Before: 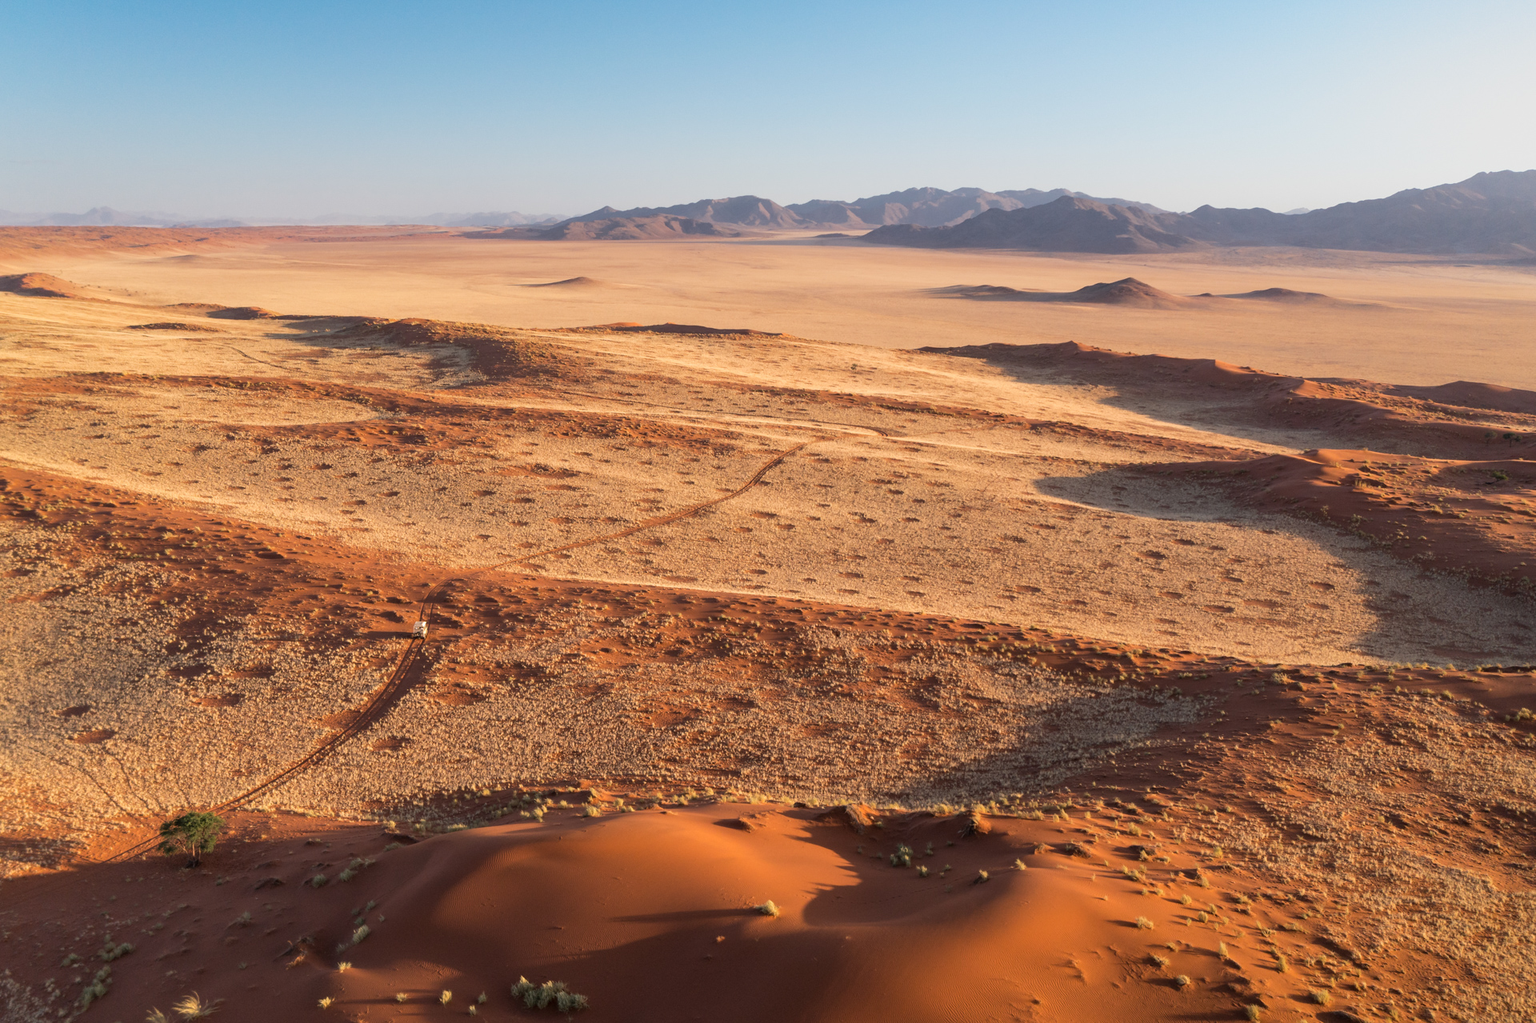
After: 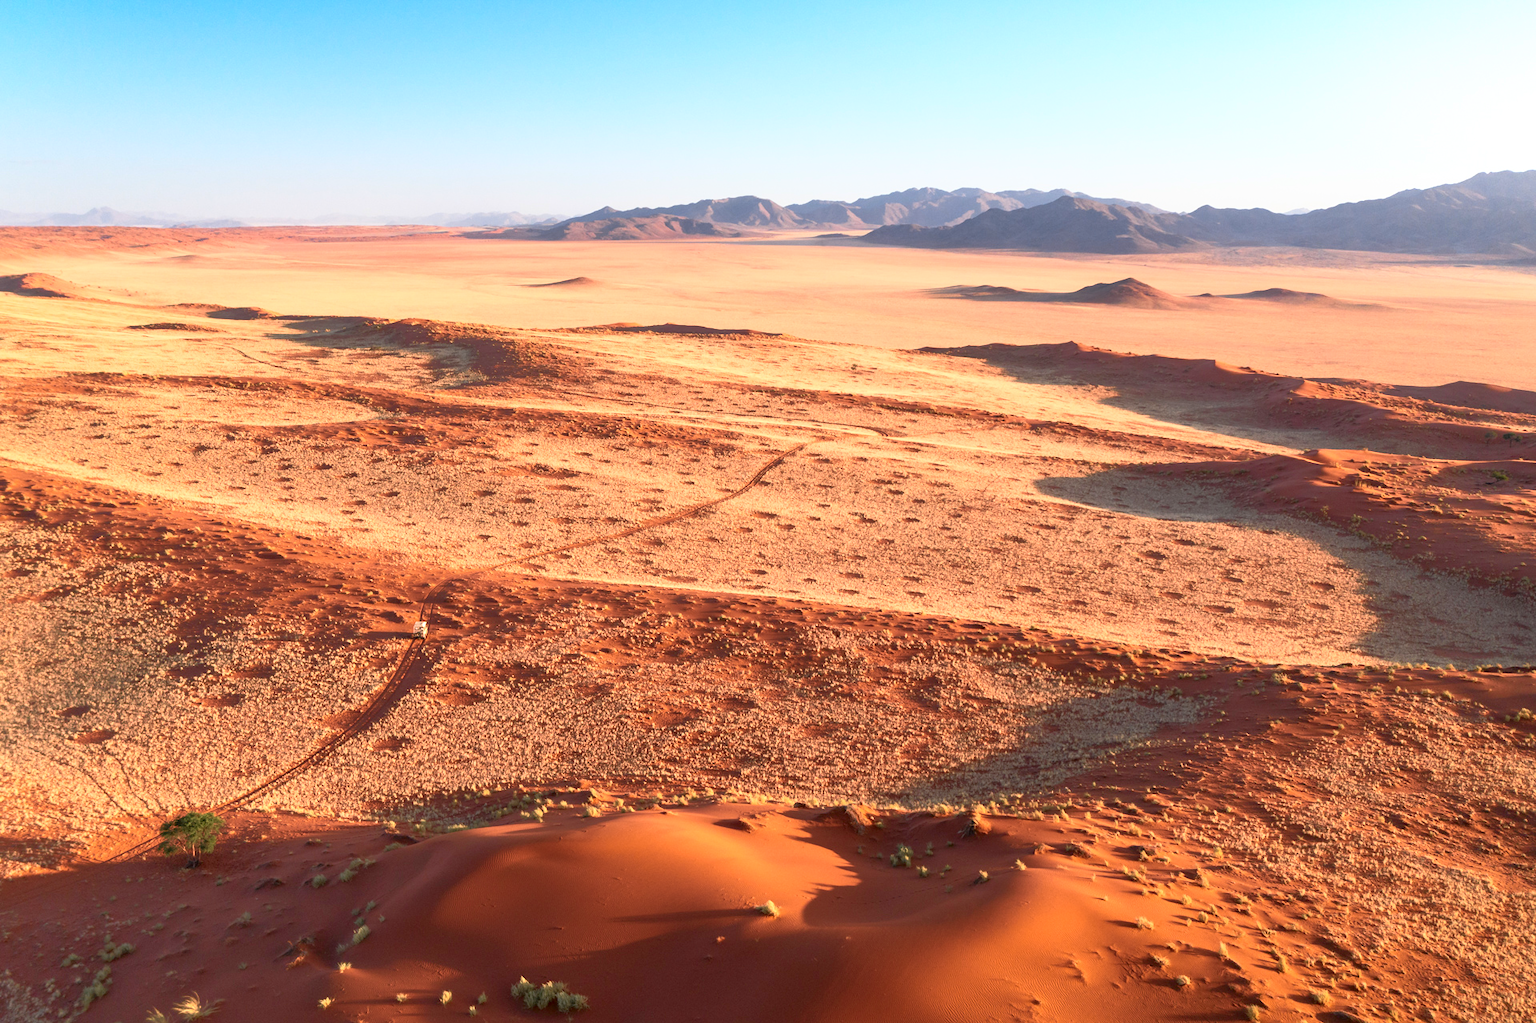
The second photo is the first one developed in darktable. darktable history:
rgb curve: curves: ch0 [(0, 0) (0.072, 0.166) (0.217, 0.293) (0.414, 0.42) (1, 1)], compensate middle gray true, preserve colors basic power
tone equalizer: -8 EV -0.417 EV, -7 EV -0.389 EV, -6 EV -0.333 EV, -5 EV -0.222 EV, -3 EV 0.222 EV, -2 EV 0.333 EV, -1 EV 0.389 EV, +0 EV 0.417 EV, edges refinement/feathering 500, mask exposure compensation -1.57 EV, preserve details no
tone curve: curves: ch0 [(0, 0.01) (0.037, 0.032) (0.131, 0.108) (0.275, 0.286) (0.483, 0.517) (0.61, 0.661) (0.697, 0.768) (0.797, 0.876) (0.888, 0.952) (0.997, 0.995)]; ch1 [(0, 0) (0.312, 0.262) (0.425, 0.402) (0.5, 0.5) (0.527, 0.532) (0.556, 0.585) (0.683, 0.706) (0.746, 0.77) (1, 1)]; ch2 [(0, 0) (0.223, 0.185) (0.333, 0.284) (0.432, 0.4) (0.502, 0.502) (0.525, 0.527) (0.545, 0.564) (0.587, 0.613) (0.636, 0.654) (0.711, 0.729) (0.845, 0.855) (0.998, 0.977)], color space Lab, independent channels, preserve colors none
